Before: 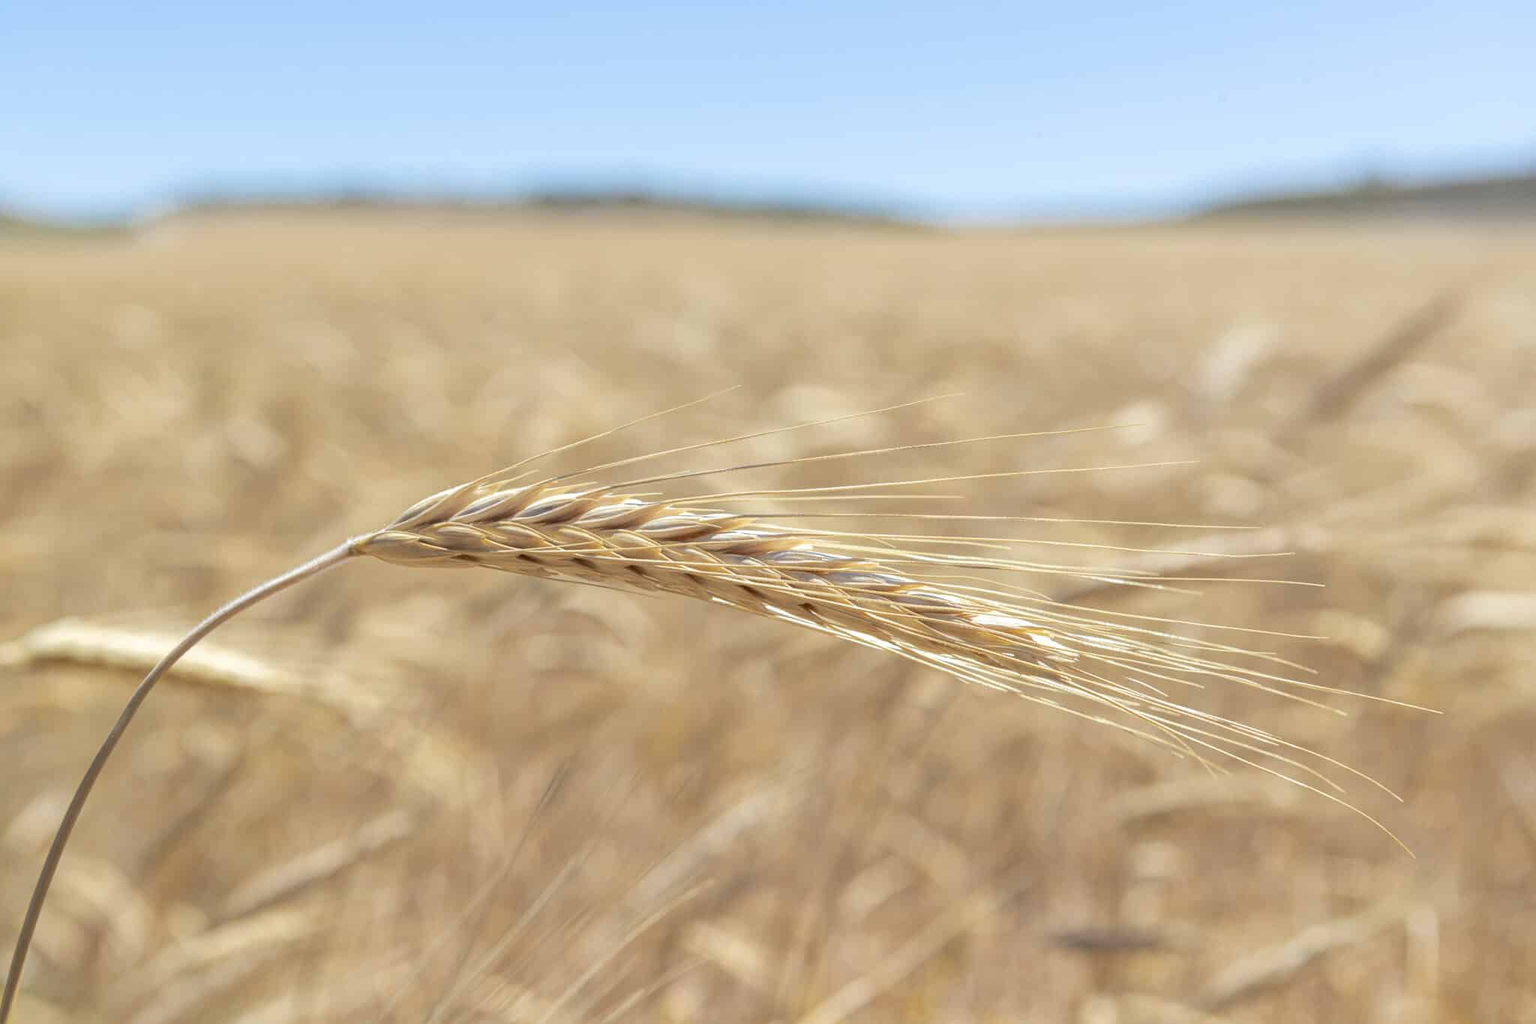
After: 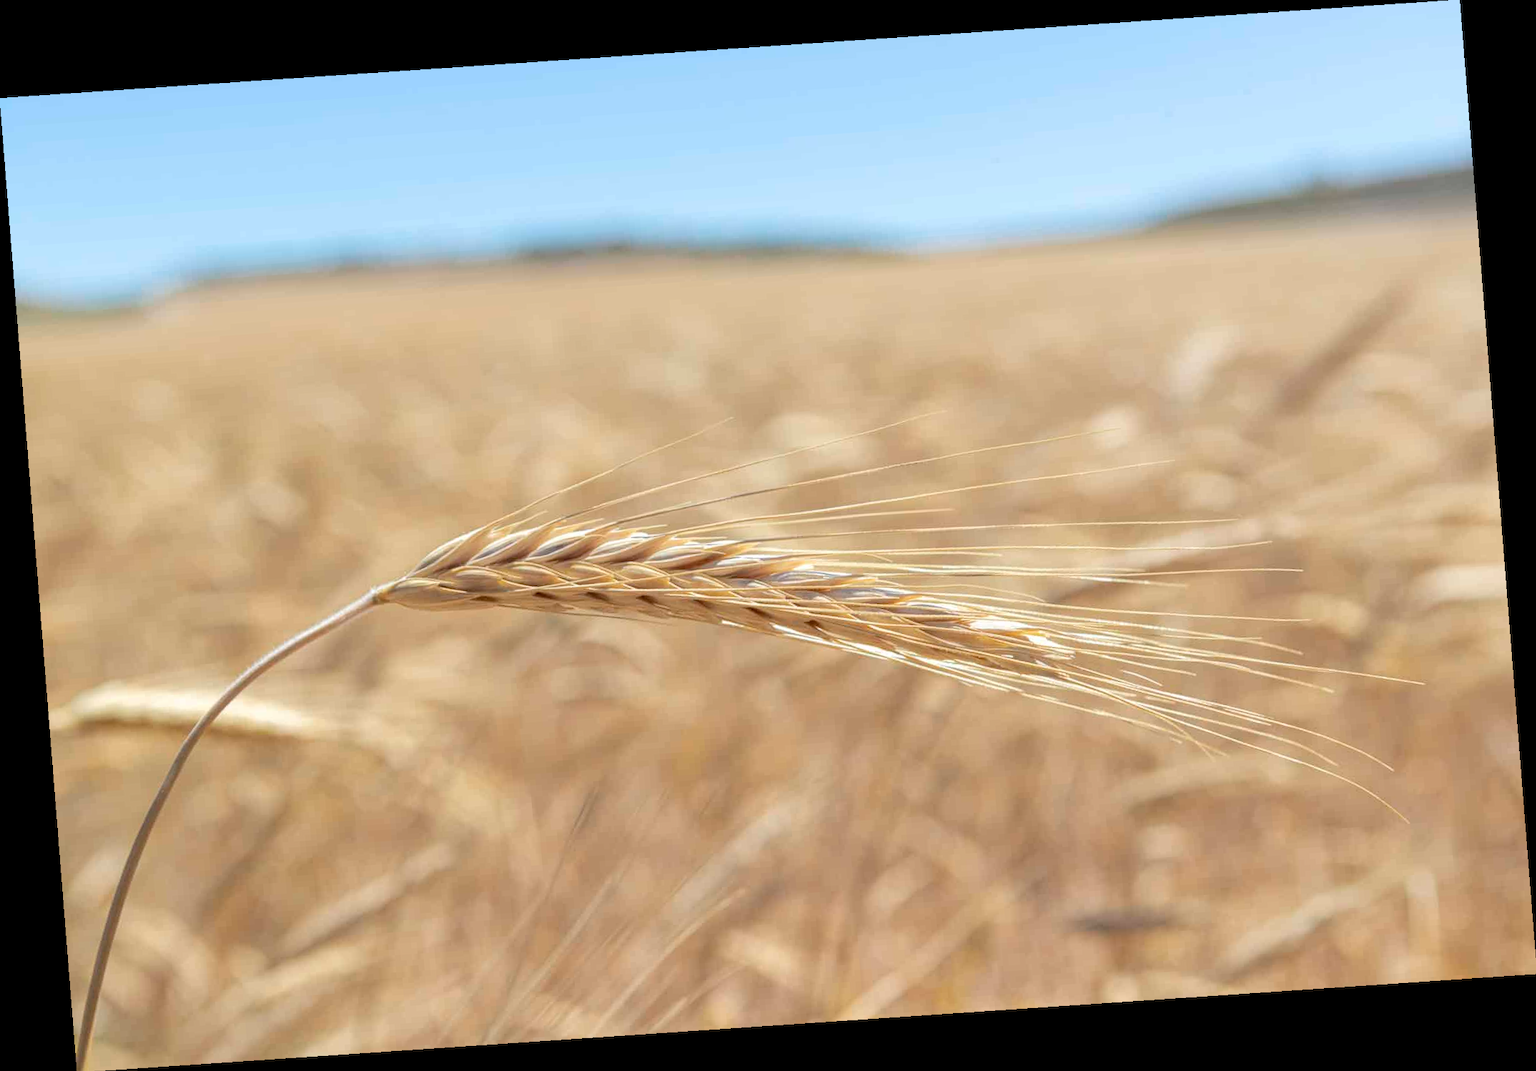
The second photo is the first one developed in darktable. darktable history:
rotate and perspective: rotation -4.2°, shear 0.006, automatic cropping off
white balance: emerald 1
